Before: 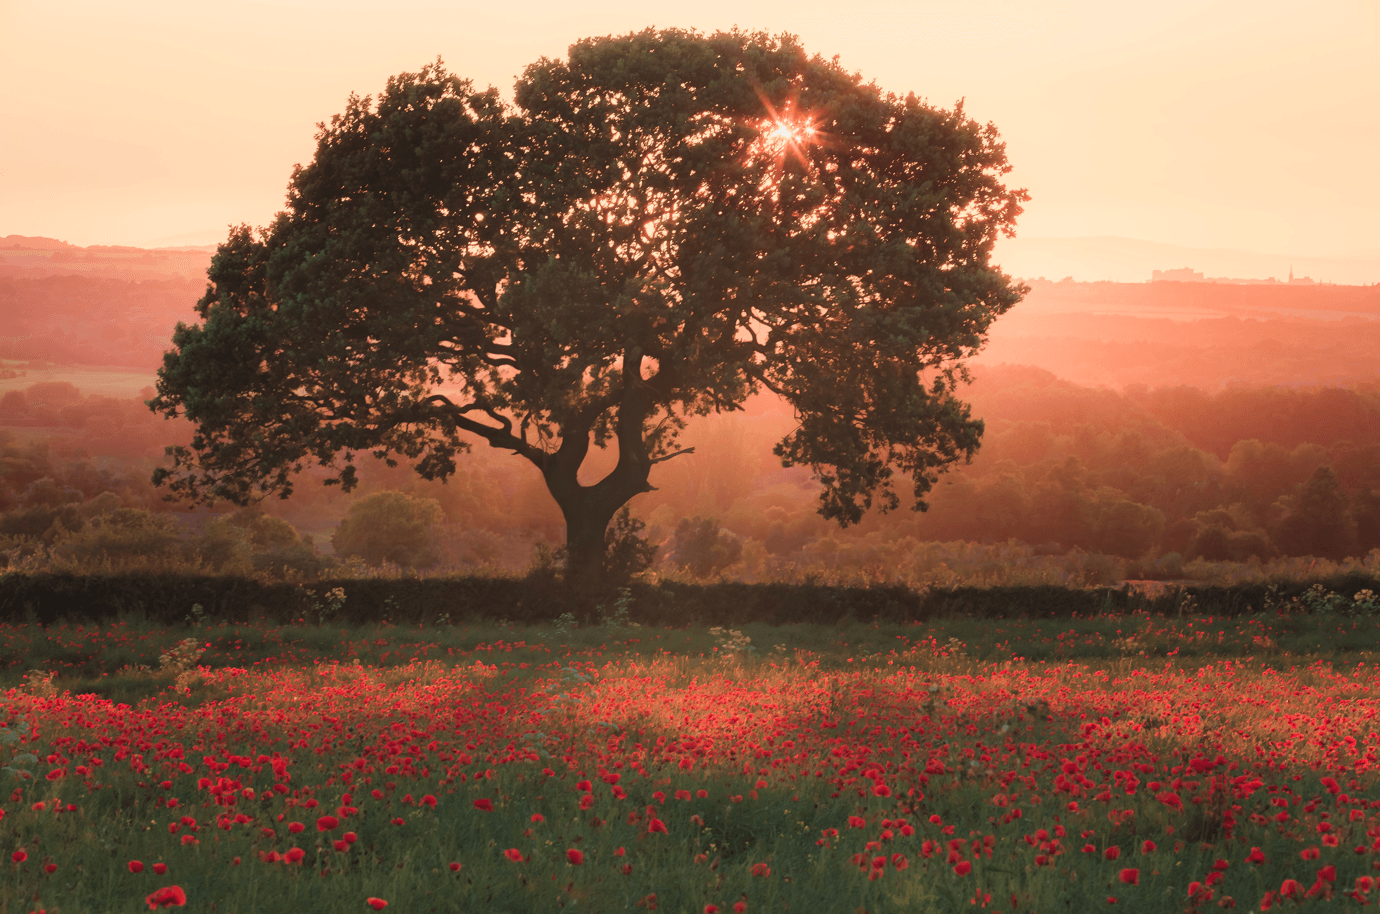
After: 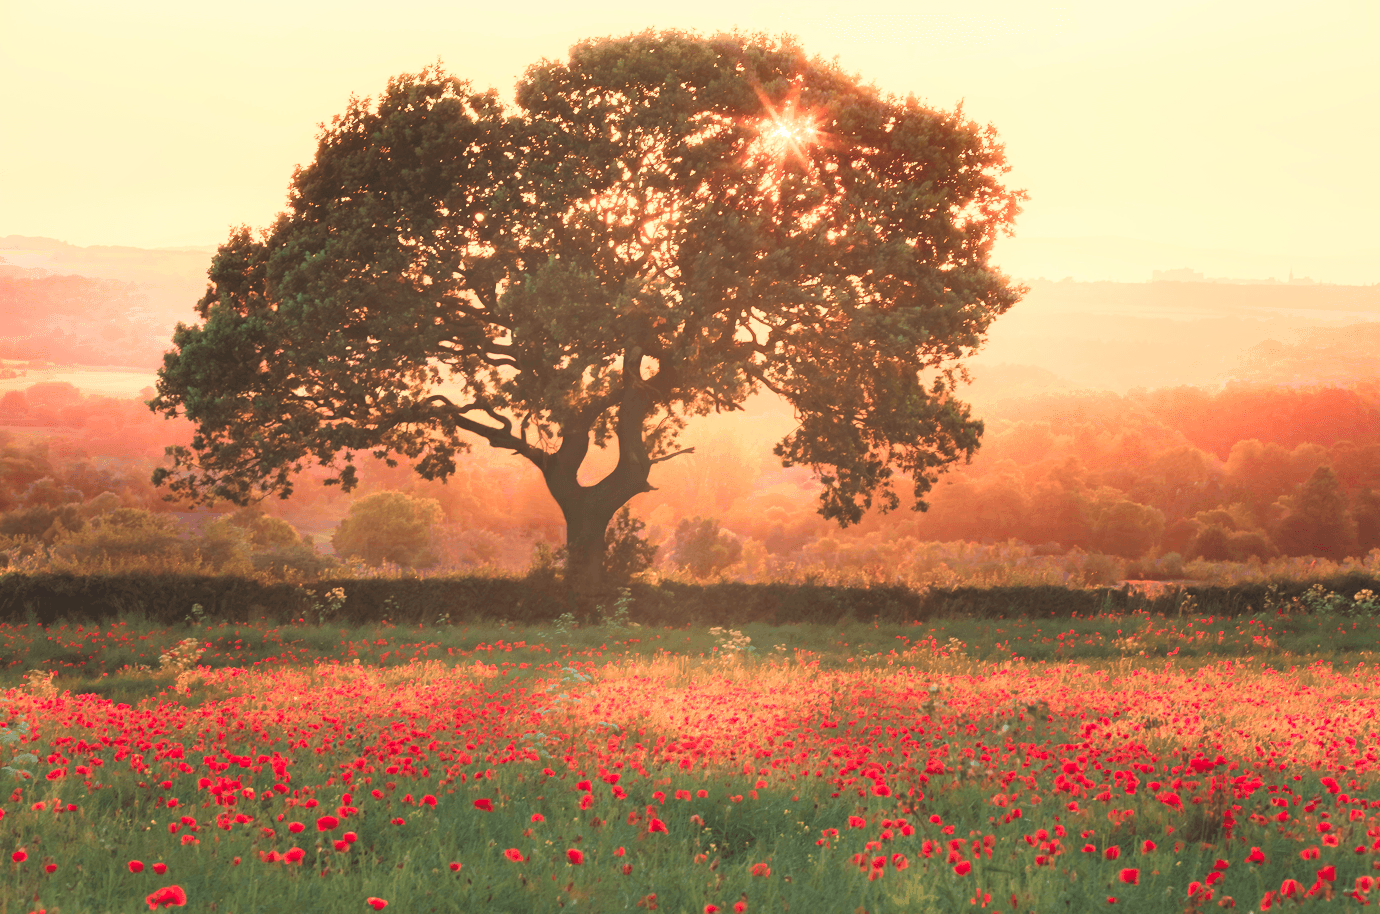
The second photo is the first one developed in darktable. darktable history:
color balance rgb: linear chroma grading › shadows 19.44%, linear chroma grading › highlights 3.42%, linear chroma grading › mid-tones 10.16%
exposure: black level correction 0, exposure 1.5 EV, compensate exposure bias true, compensate highlight preservation false
shadows and highlights: radius 125.46, shadows 30.51, highlights -30.51, low approximation 0.01, soften with gaussian
